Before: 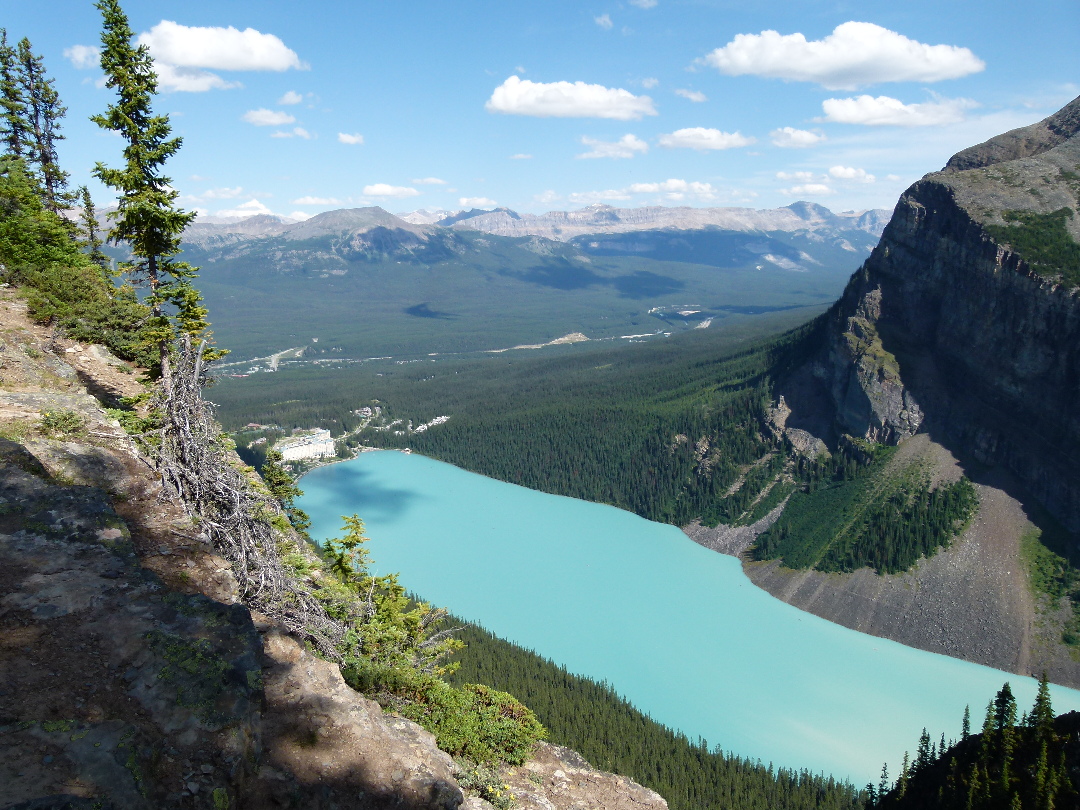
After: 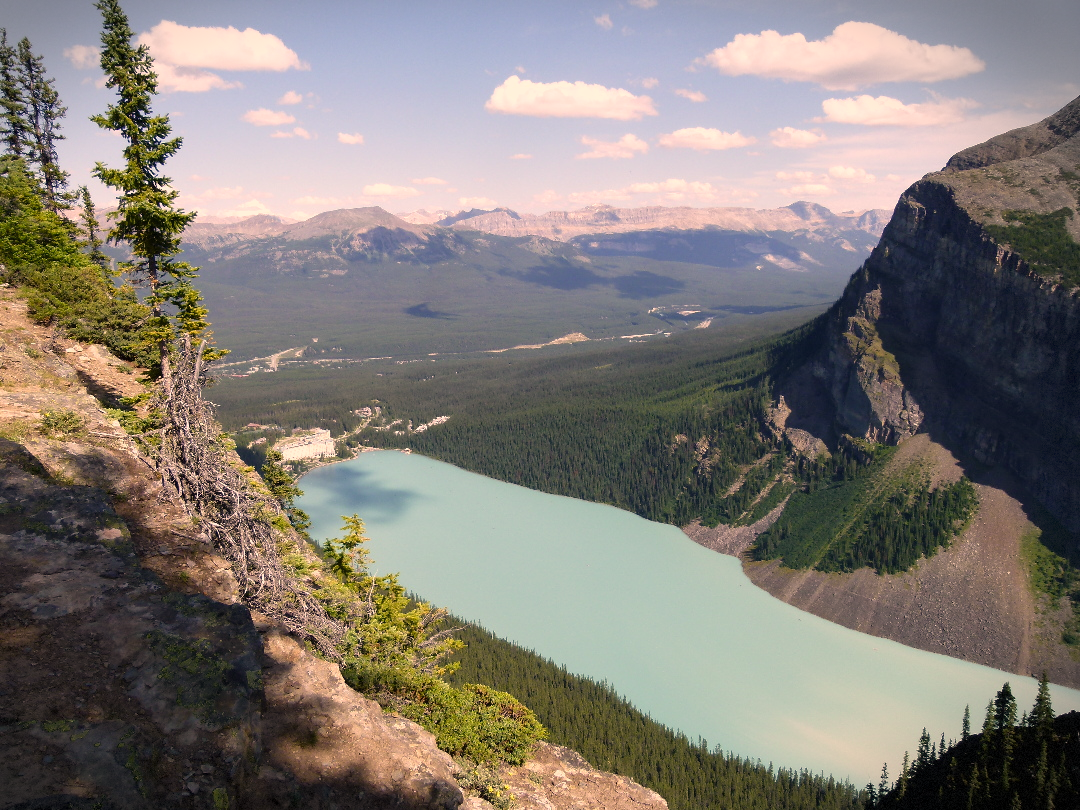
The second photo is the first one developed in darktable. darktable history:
color correction: highlights a* 17.79, highlights b* 18.74
vignetting: fall-off start 100.68%, center (-0.078, 0.061), width/height ratio 1.304, dithering 8-bit output
base curve: curves: ch0 [(0, 0) (0.989, 0.992)]
